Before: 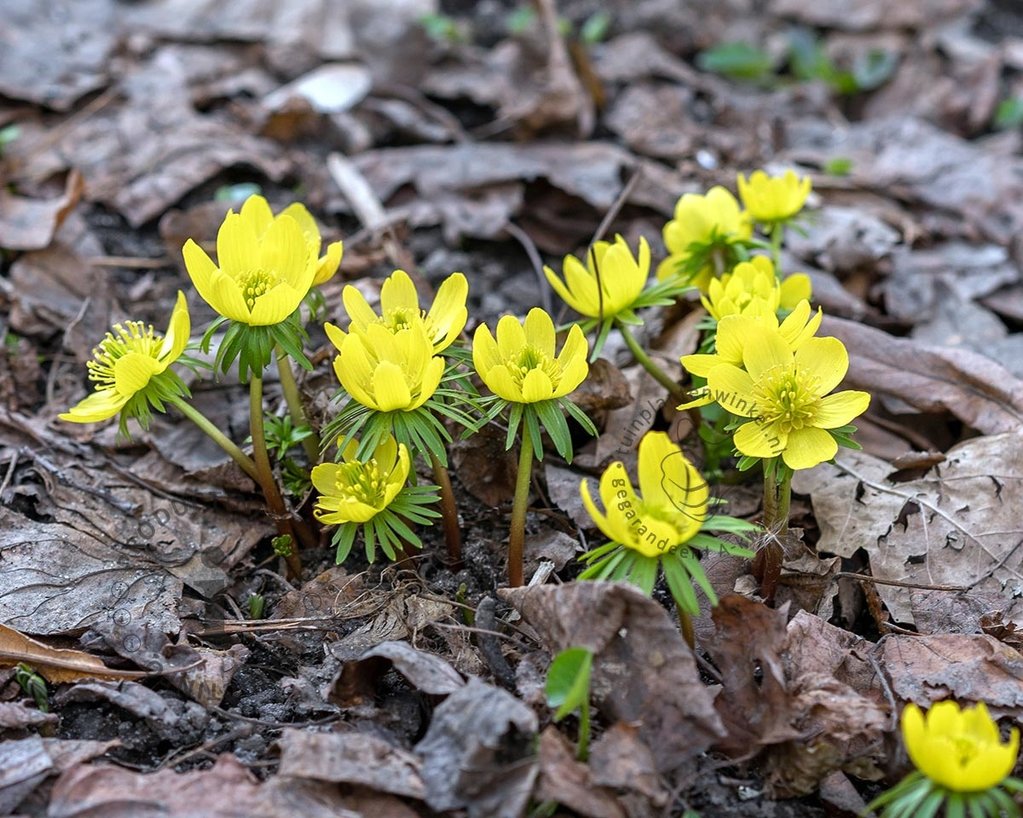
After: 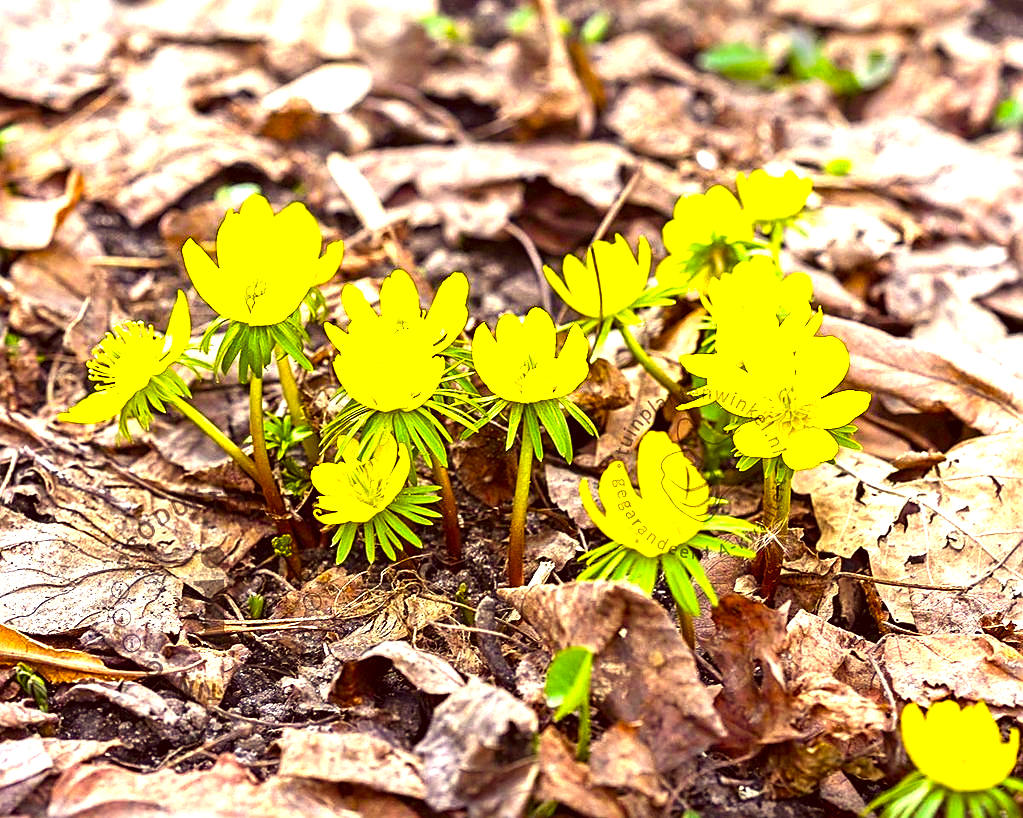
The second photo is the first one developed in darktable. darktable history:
exposure: black level correction 0, exposure 1.173 EV, compensate exposure bias true, compensate highlight preservation false
sharpen: on, module defaults
color balance rgb: linear chroma grading › global chroma 9%, perceptual saturation grading › global saturation 36%, perceptual saturation grading › shadows 35%, perceptual brilliance grading › global brilliance 15%, perceptual brilliance grading › shadows -35%, global vibrance 15%
color correction: highlights a* 10.12, highlights b* 39.04, shadows a* 14.62, shadows b* 3.37
